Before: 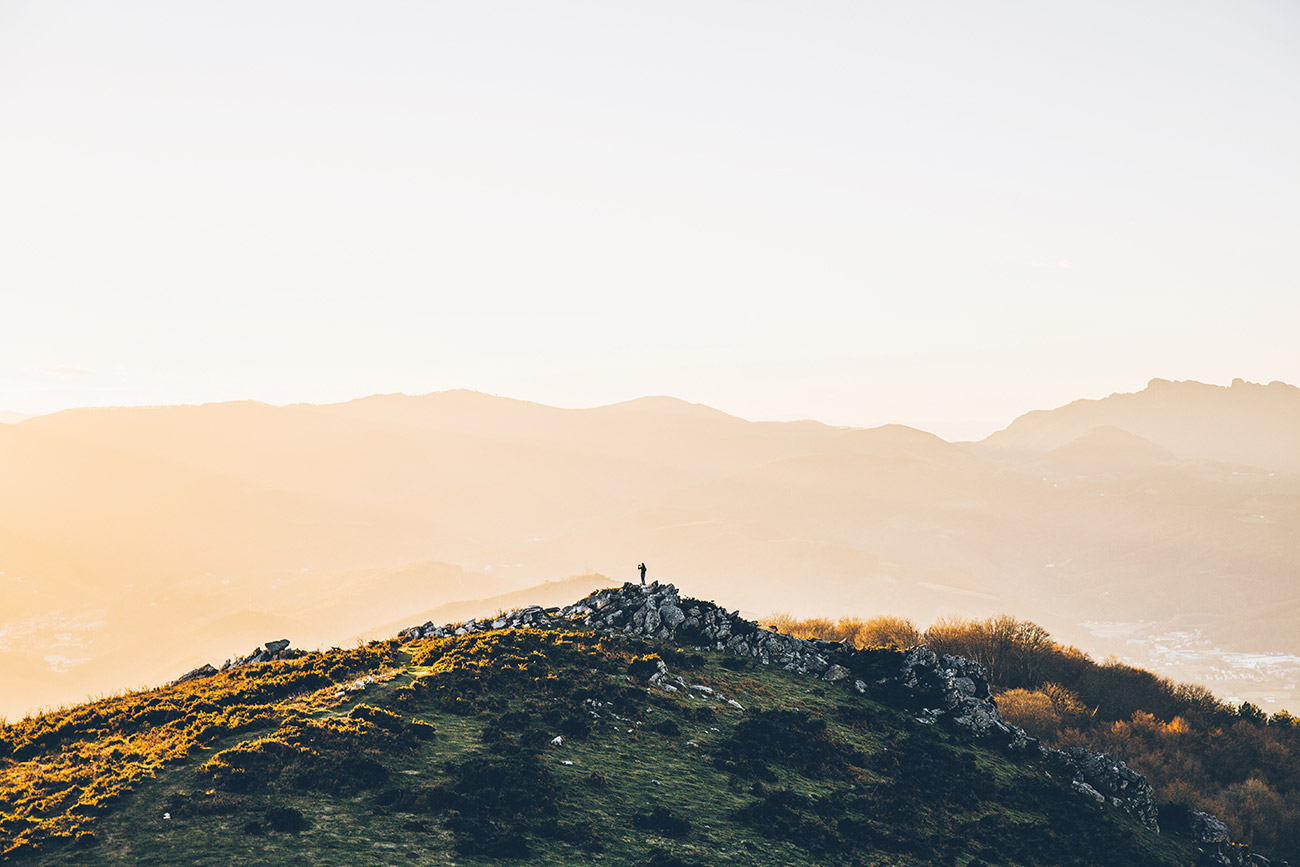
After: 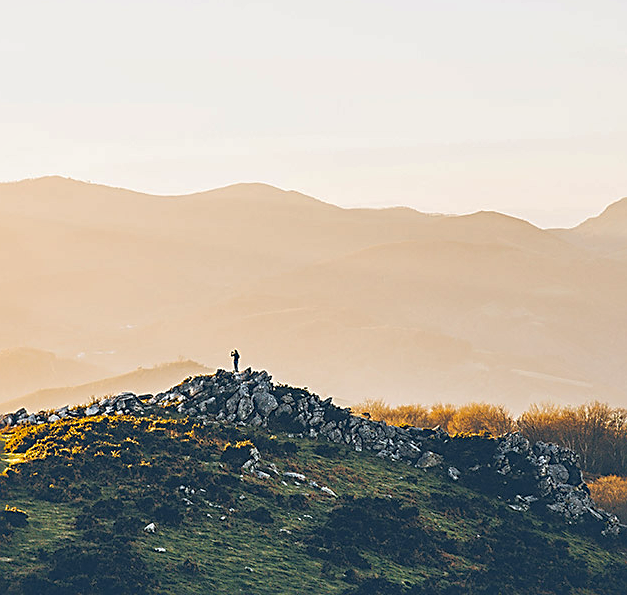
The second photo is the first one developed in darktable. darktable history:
crop: left 31.379%, top 24.658%, right 20.326%, bottom 6.628%
shadows and highlights: on, module defaults
sharpen: on, module defaults
